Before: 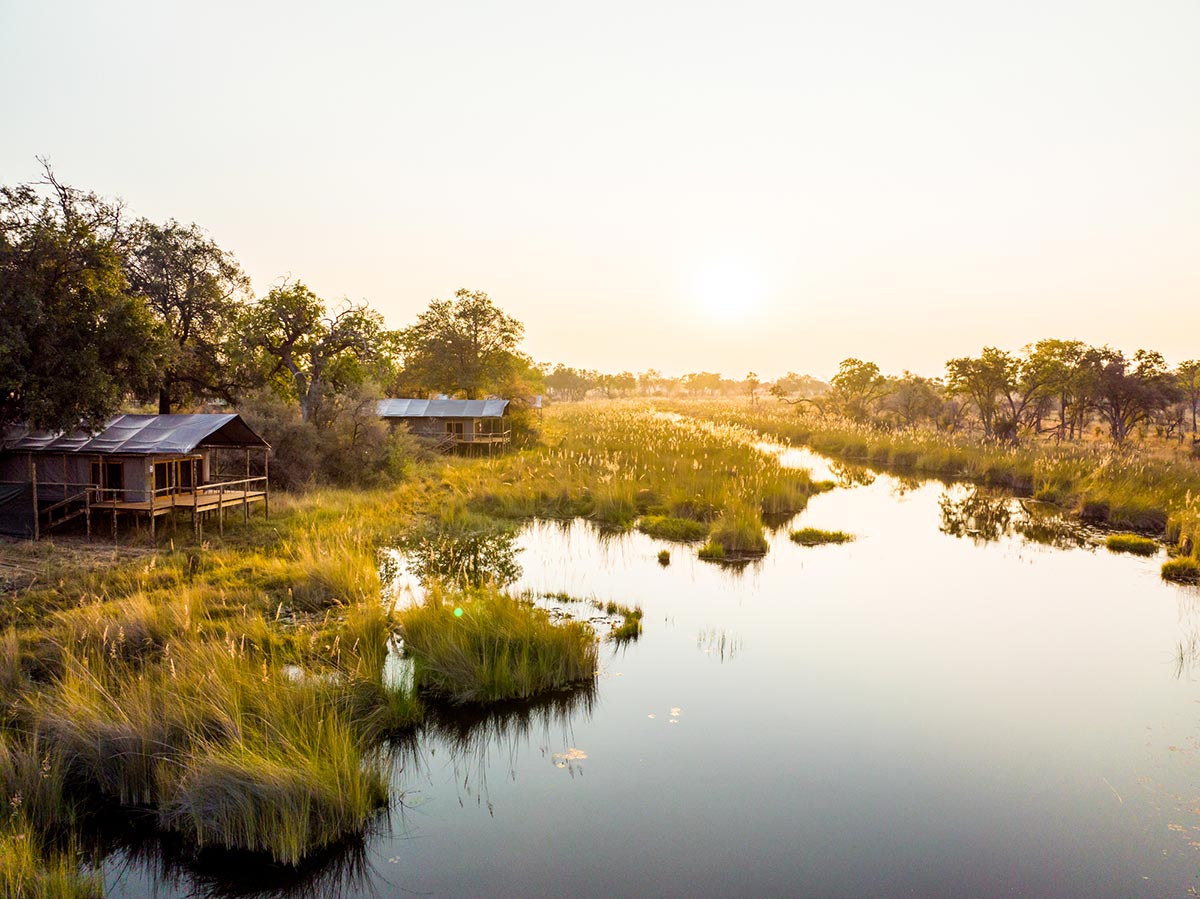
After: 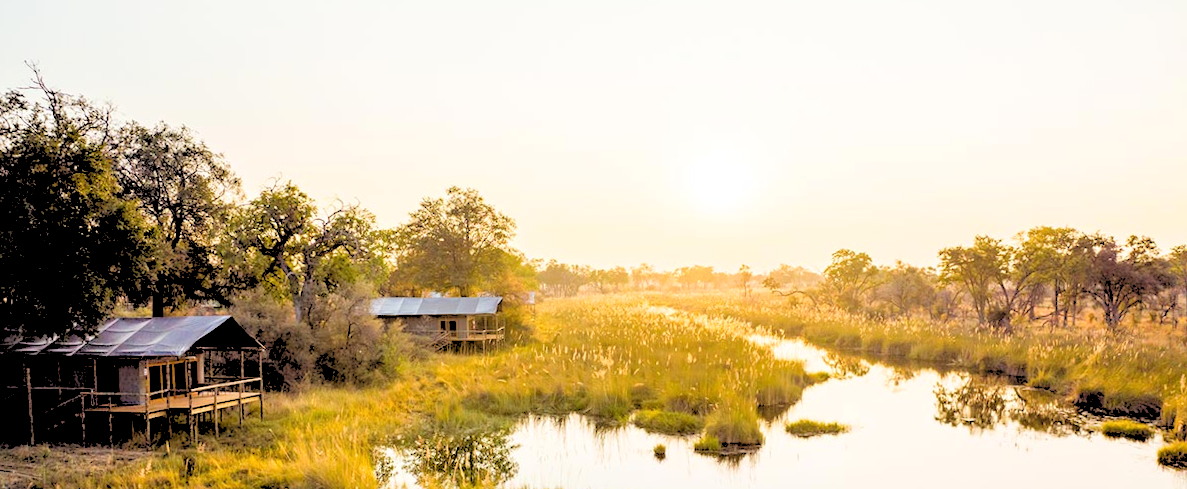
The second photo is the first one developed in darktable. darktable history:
rgb levels: levels [[0.027, 0.429, 0.996], [0, 0.5, 1], [0, 0.5, 1]]
crop and rotate: top 10.605%, bottom 33.274%
rotate and perspective: rotation -1°, crop left 0.011, crop right 0.989, crop top 0.025, crop bottom 0.975
